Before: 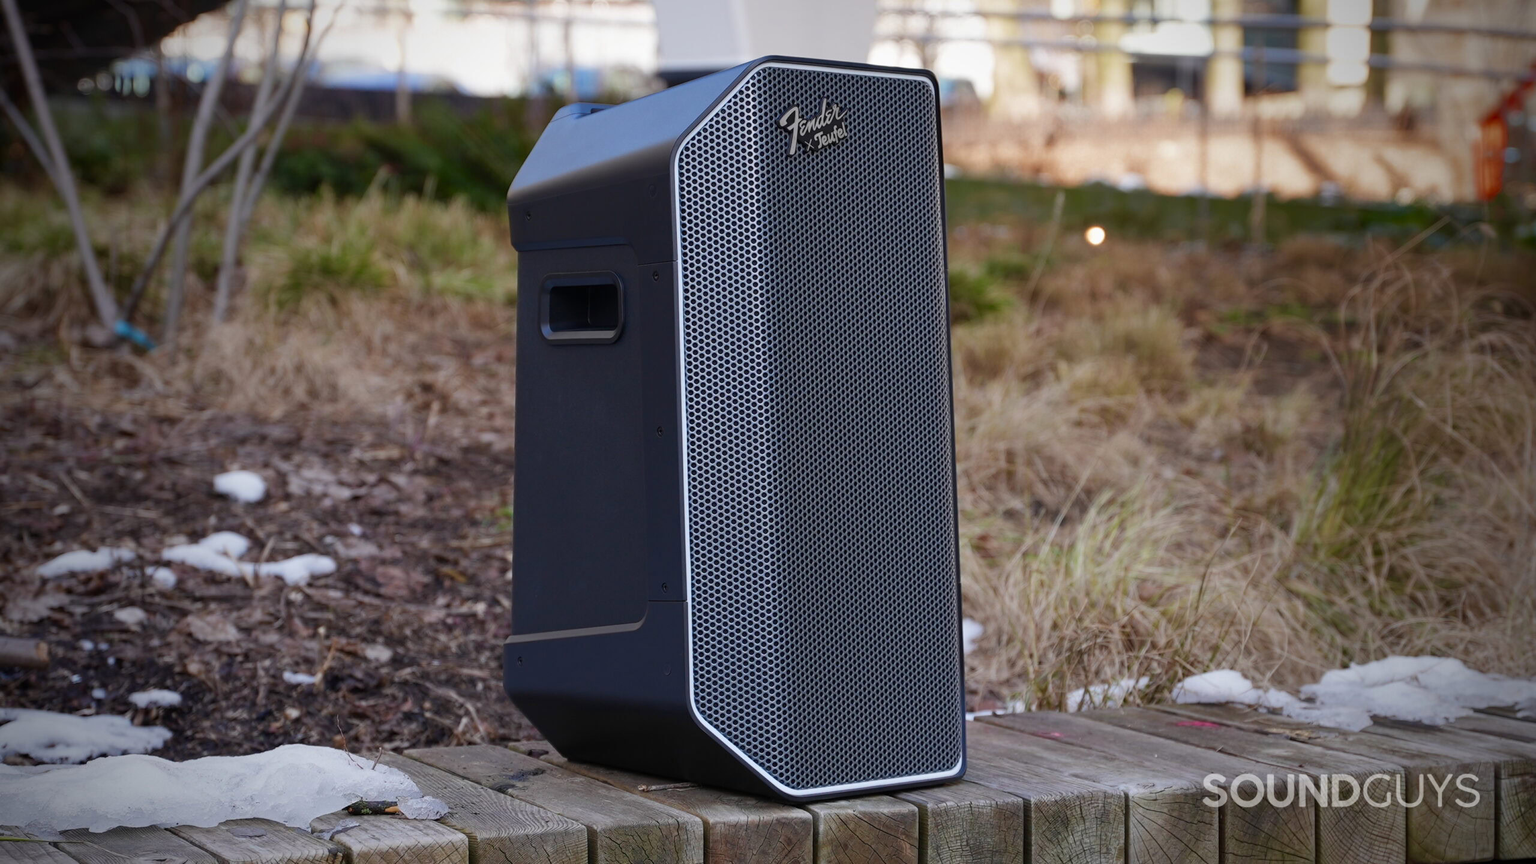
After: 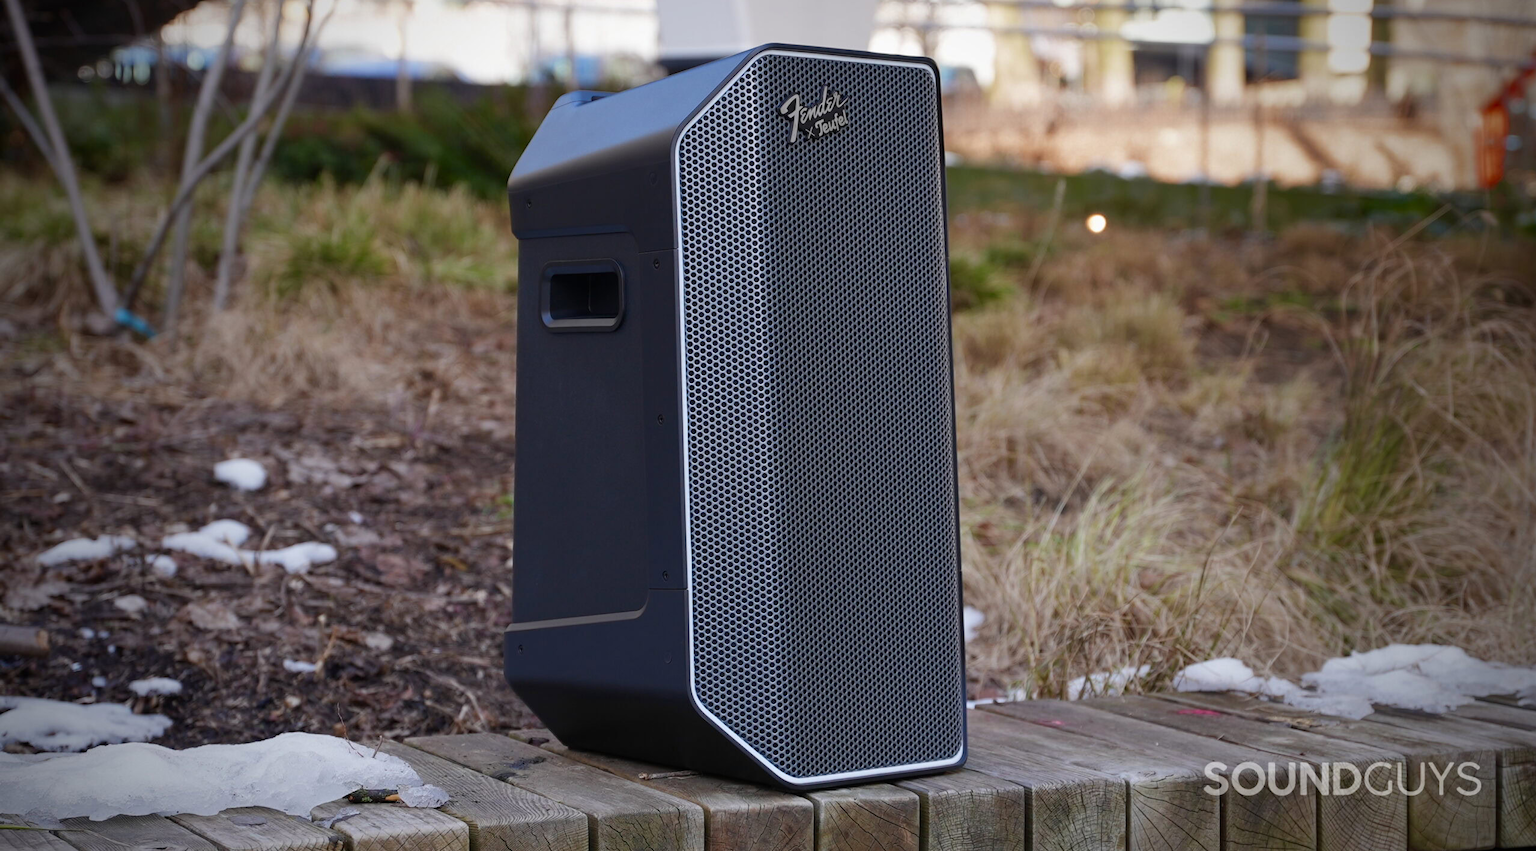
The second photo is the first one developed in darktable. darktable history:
crop: top 1.516%, right 0.055%
